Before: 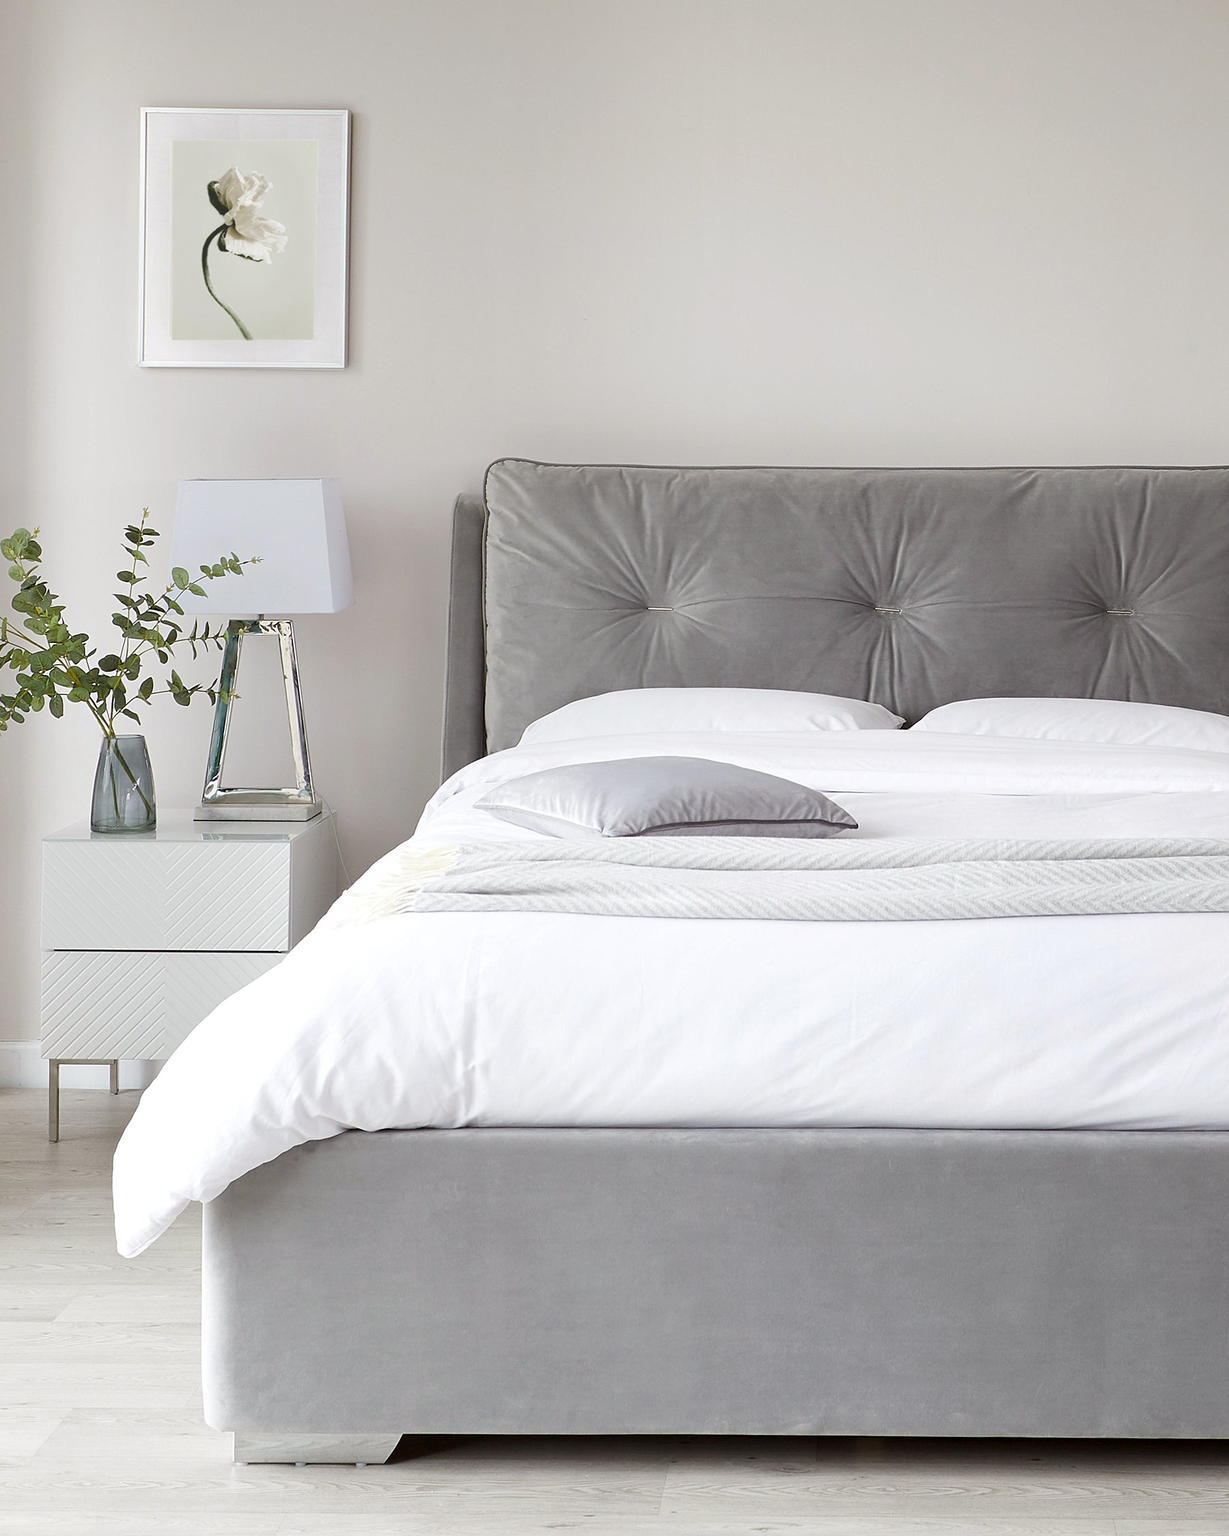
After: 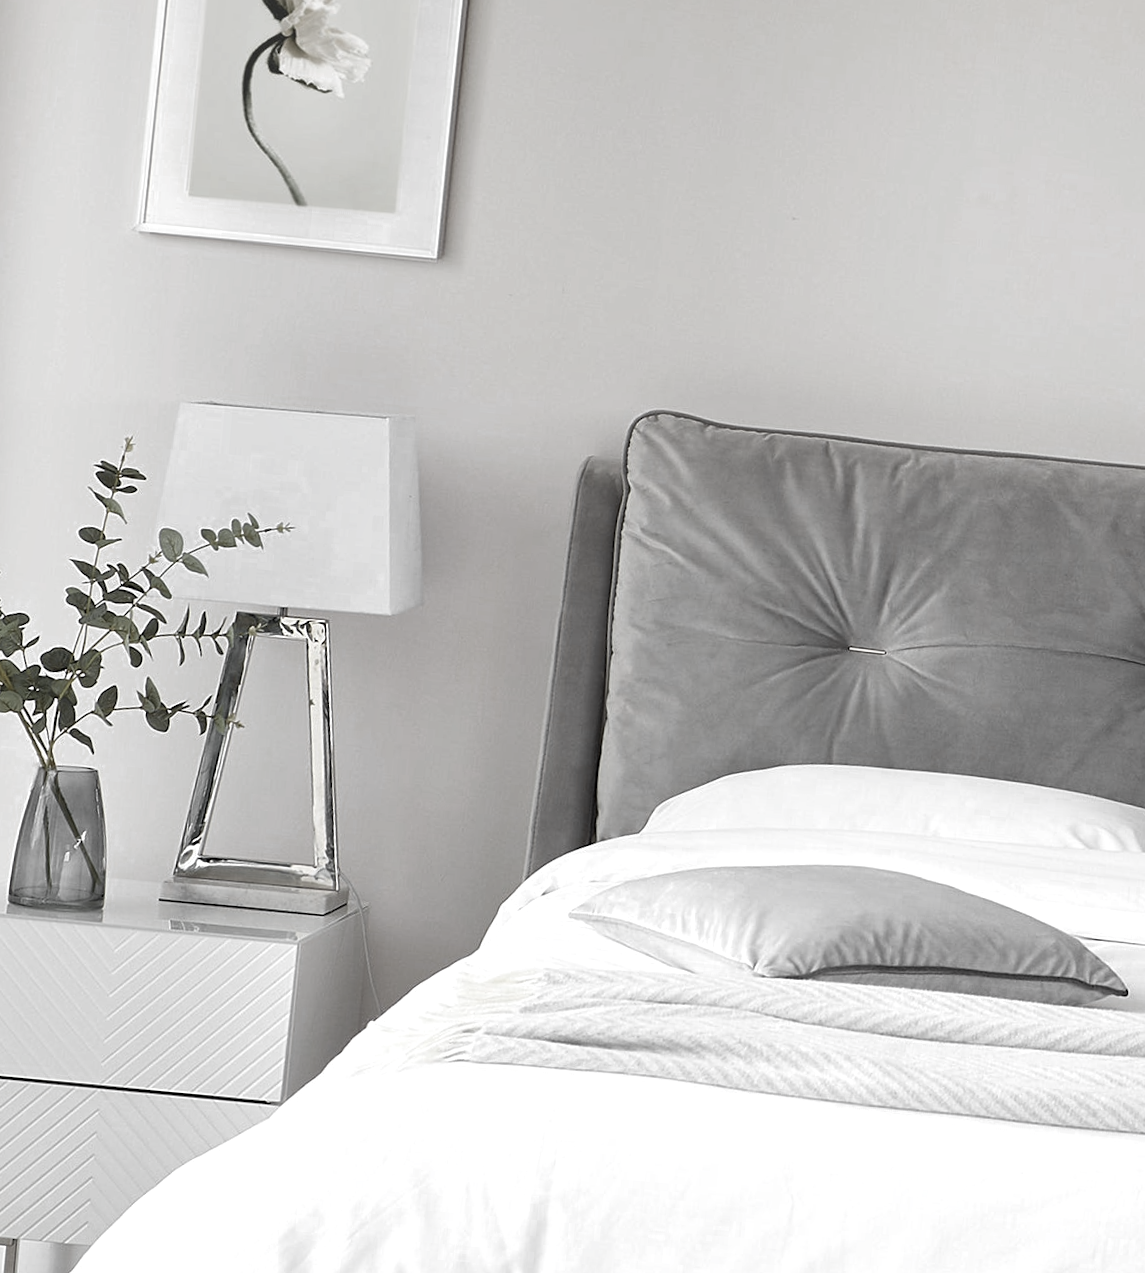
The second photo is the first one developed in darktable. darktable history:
local contrast: mode bilateral grid, contrast 20, coarseness 50, detail 132%, midtone range 0.2
color zones: curves: ch0 [(0, 0.613) (0.01, 0.613) (0.245, 0.448) (0.498, 0.529) (0.642, 0.665) (0.879, 0.777) (0.99, 0.613)]; ch1 [(0, 0.035) (0.121, 0.189) (0.259, 0.197) (0.415, 0.061) (0.589, 0.022) (0.732, 0.022) (0.857, 0.026) (0.991, 0.053)]
crop and rotate: angle -4.99°, left 2.122%, top 6.945%, right 27.566%, bottom 30.519%
